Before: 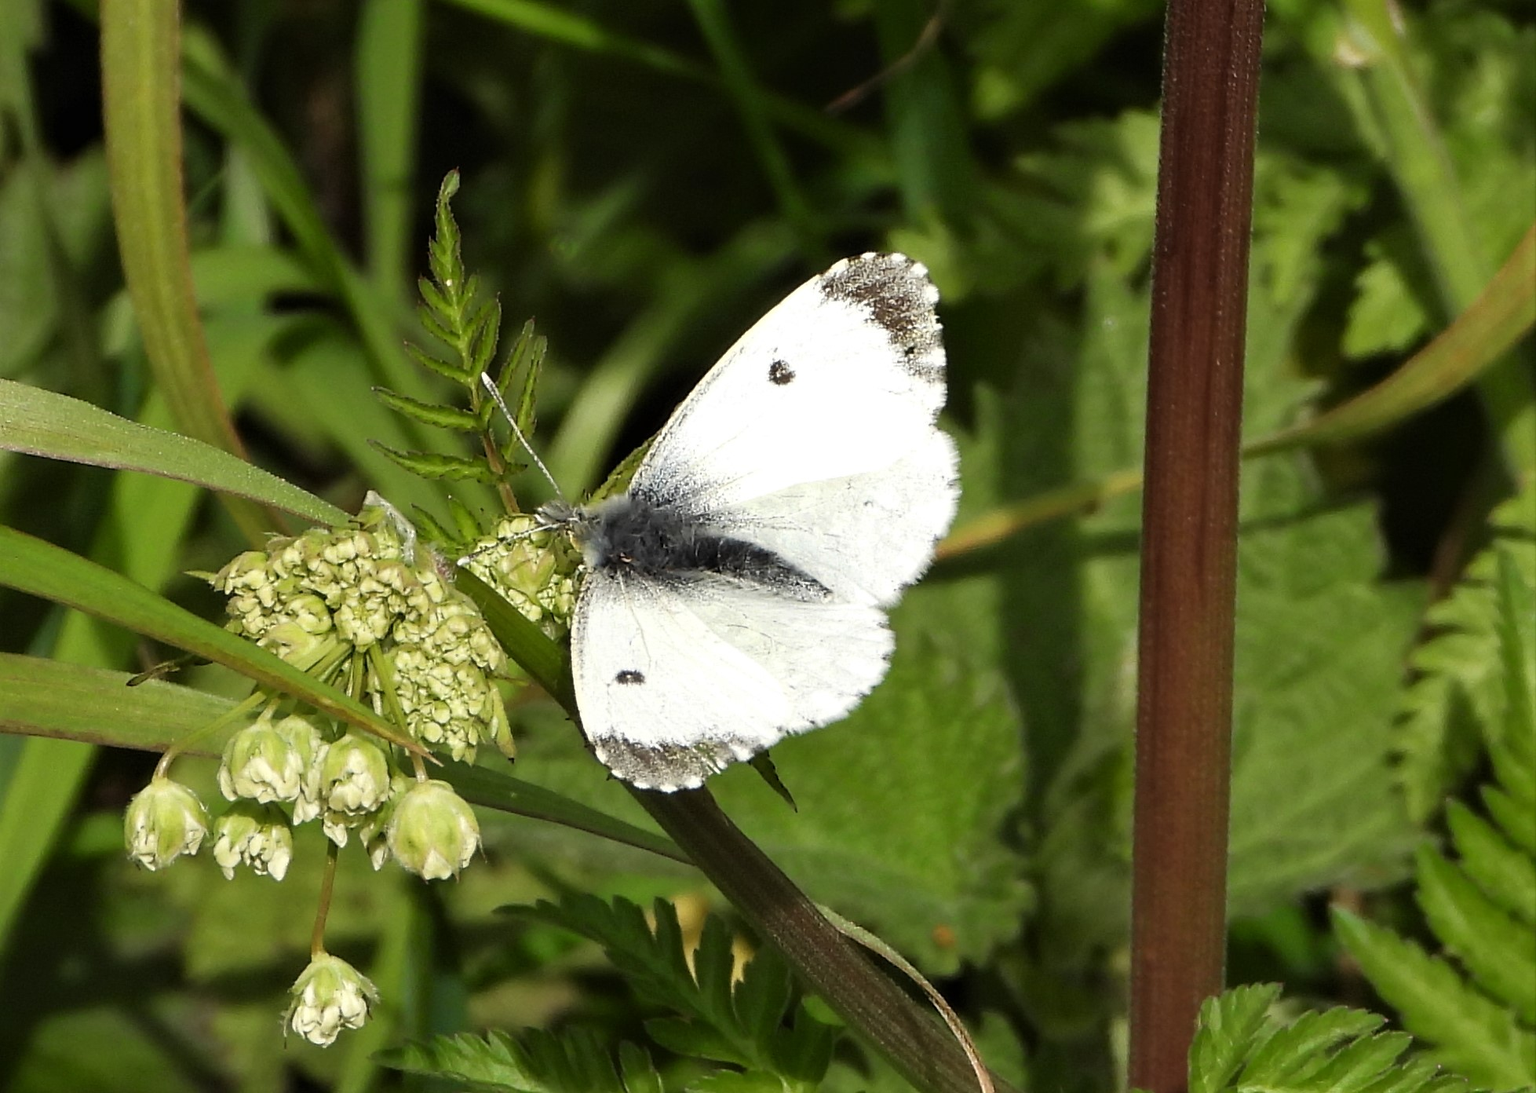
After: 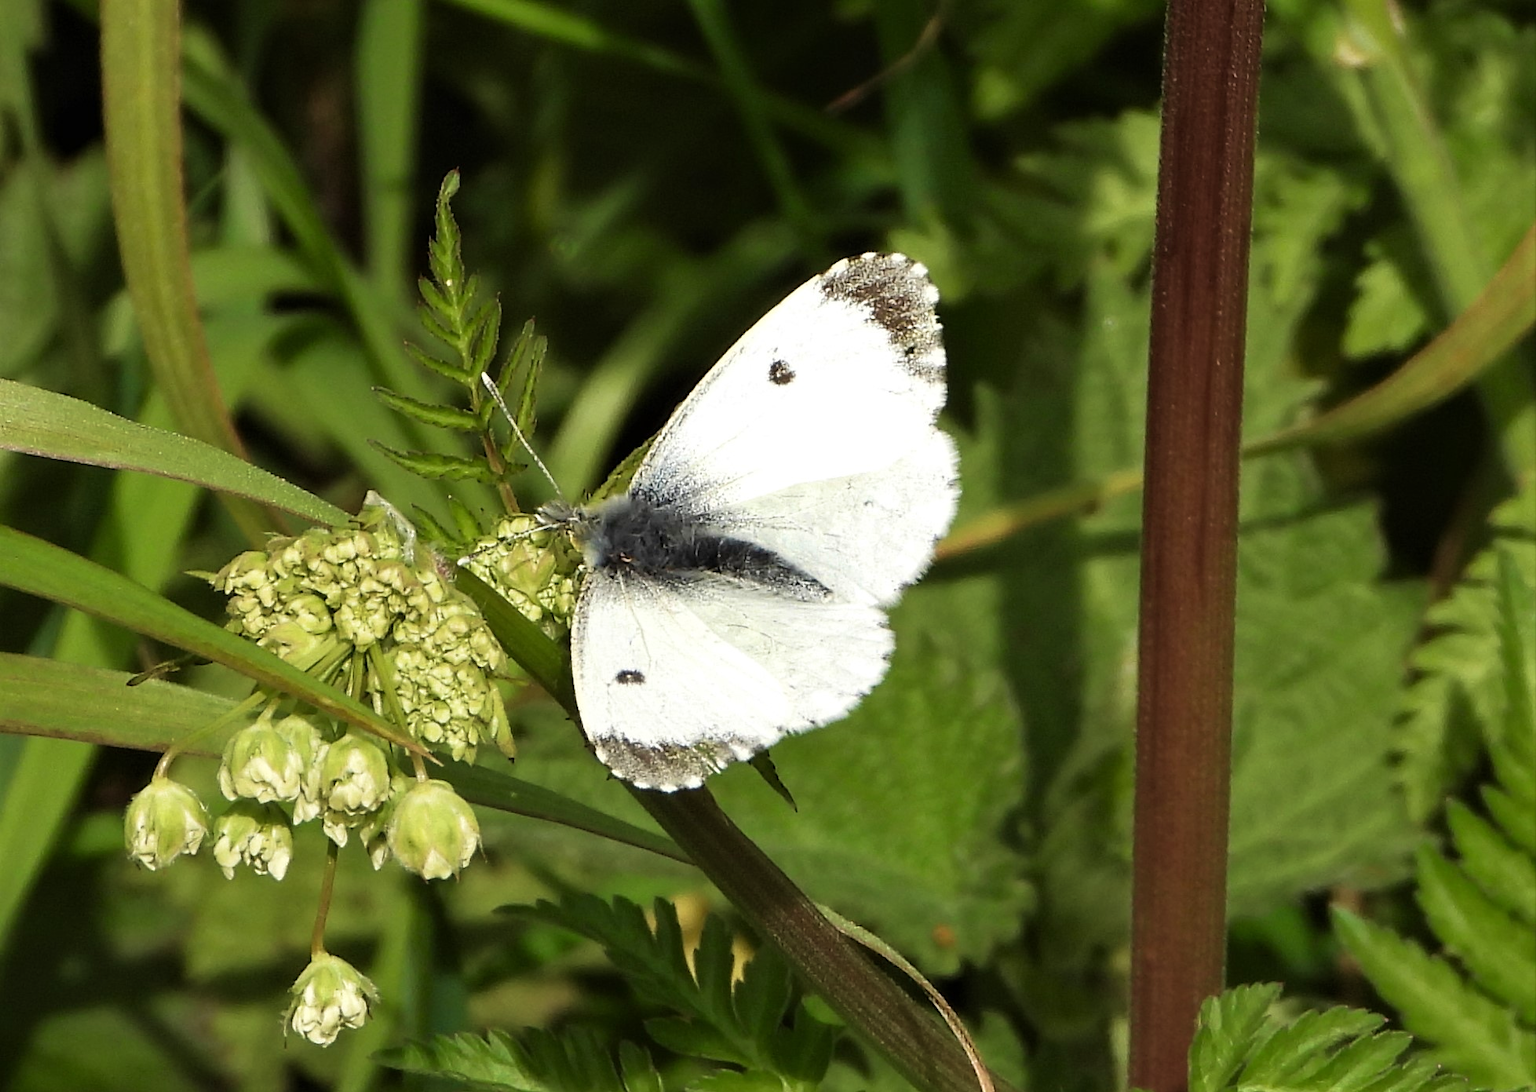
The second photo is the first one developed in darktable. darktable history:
velvia: strength 29.9%
